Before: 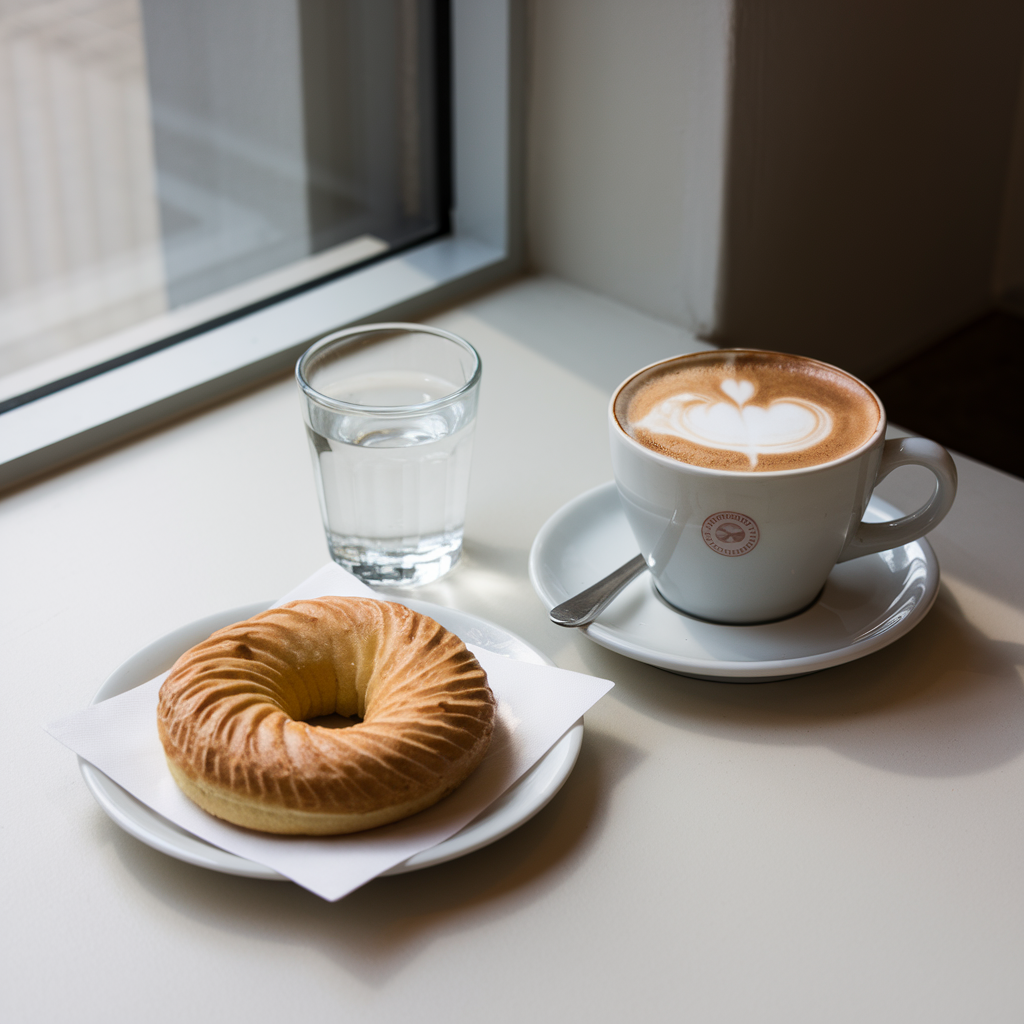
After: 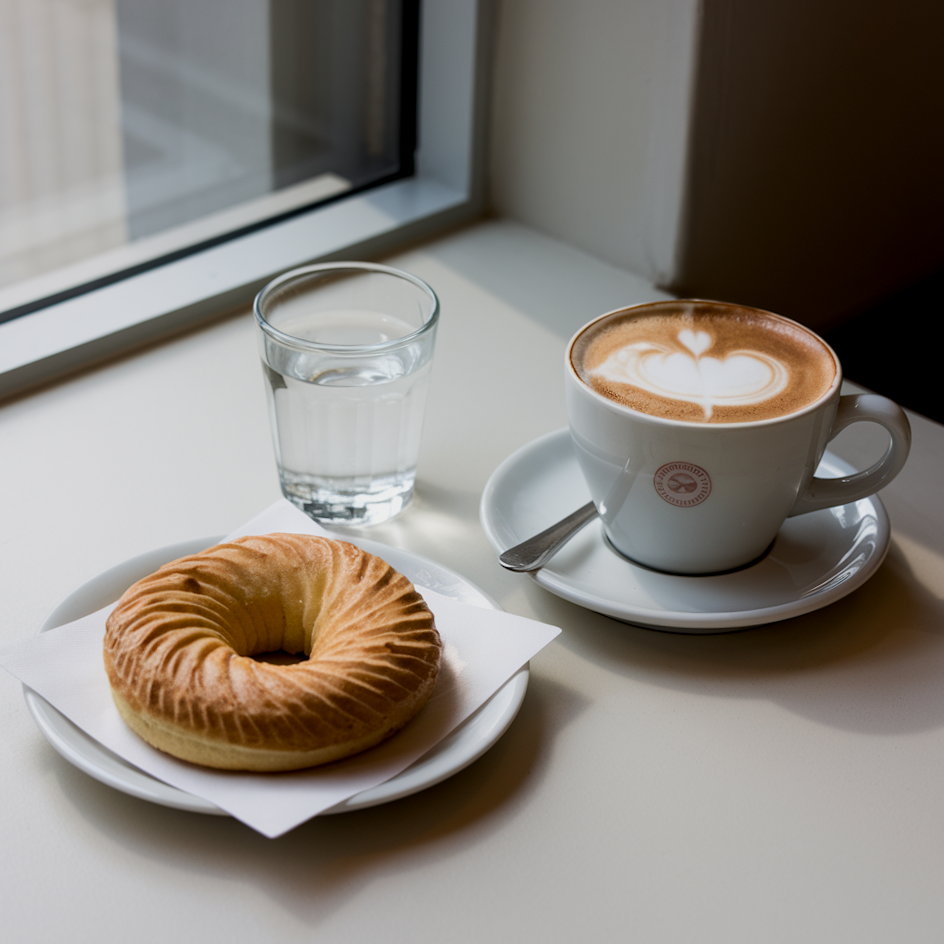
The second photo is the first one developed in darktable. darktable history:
exposure: black level correction 0.006, exposure -0.226 EV, compensate highlight preservation false
crop and rotate: angle -1.96°, left 3.097%, top 4.154%, right 1.586%, bottom 0.529%
